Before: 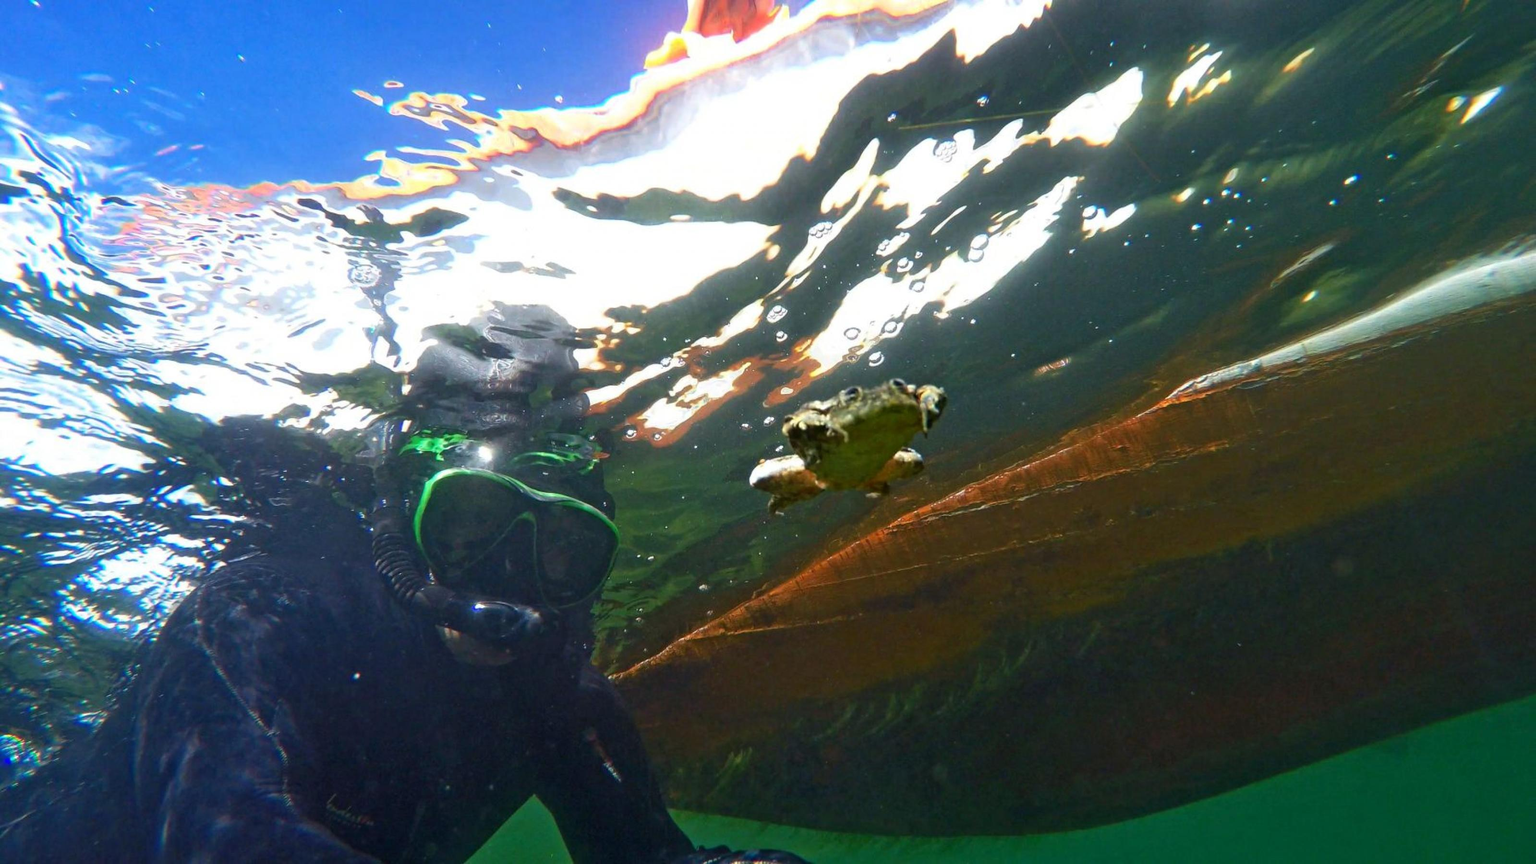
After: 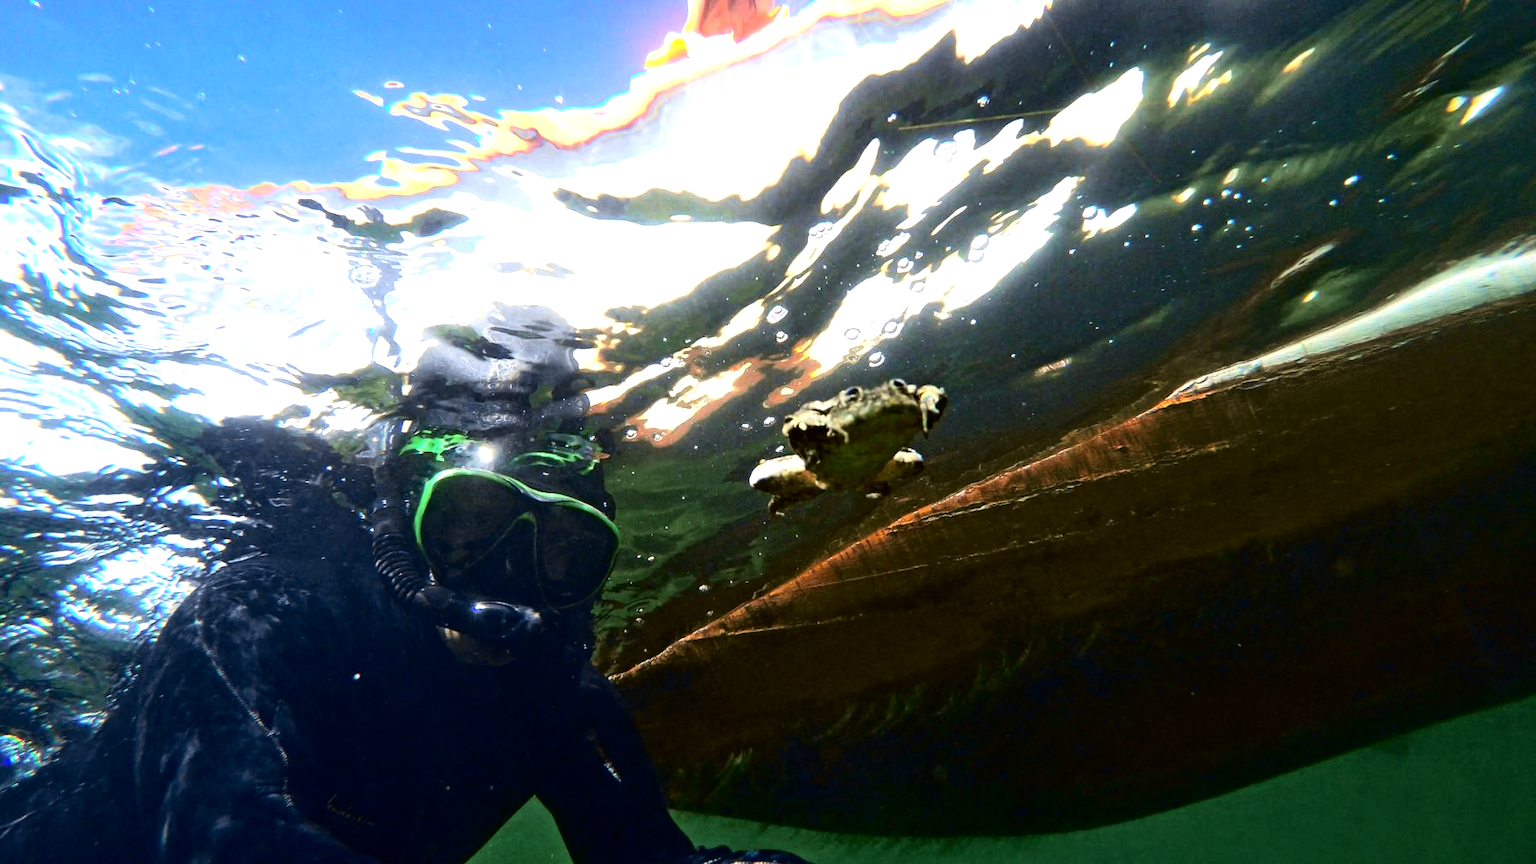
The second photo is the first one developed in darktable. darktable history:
tone curve: curves: ch0 [(0.017, 0) (0.122, 0.046) (0.295, 0.297) (0.449, 0.505) (0.559, 0.629) (0.729, 0.796) (0.879, 0.898) (1, 0.97)]; ch1 [(0, 0) (0.393, 0.4) (0.447, 0.447) (0.485, 0.497) (0.522, 0.503) (0.539, 0.52) (0.606, 0.6) (0.696, 0.679) (1, 1)]; ch2 [(0, 0) (0.369, 0.388) (0.449, 0.431) (0.499, 0.501) (0.516, 0.536) (0.604, 0.599) (0.741, 0.763) (1, 1)], color space Lab, independent channels, preserve colors none
tone equalizer: -8 EV -0.75 EV, -7 EV -0.7 EV, -6 EV -0.6 EV, -5 EV -0.4 EV, -3 EV 0.4 EV, -2 EV 0.6 EV, -1 EV 0.7 EV, +0 EV 0.75 EV, edges refinement/feathering 500, mask exposure compensation -1.57 EV, preserve details no
